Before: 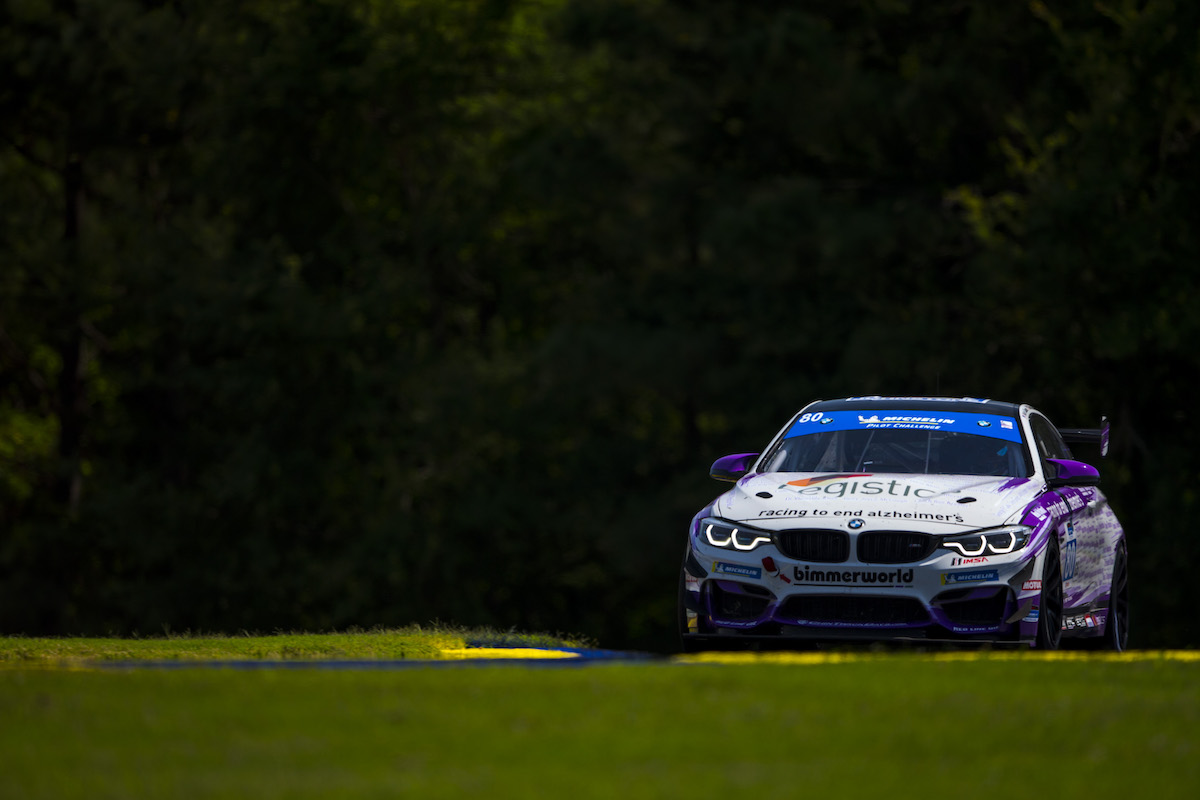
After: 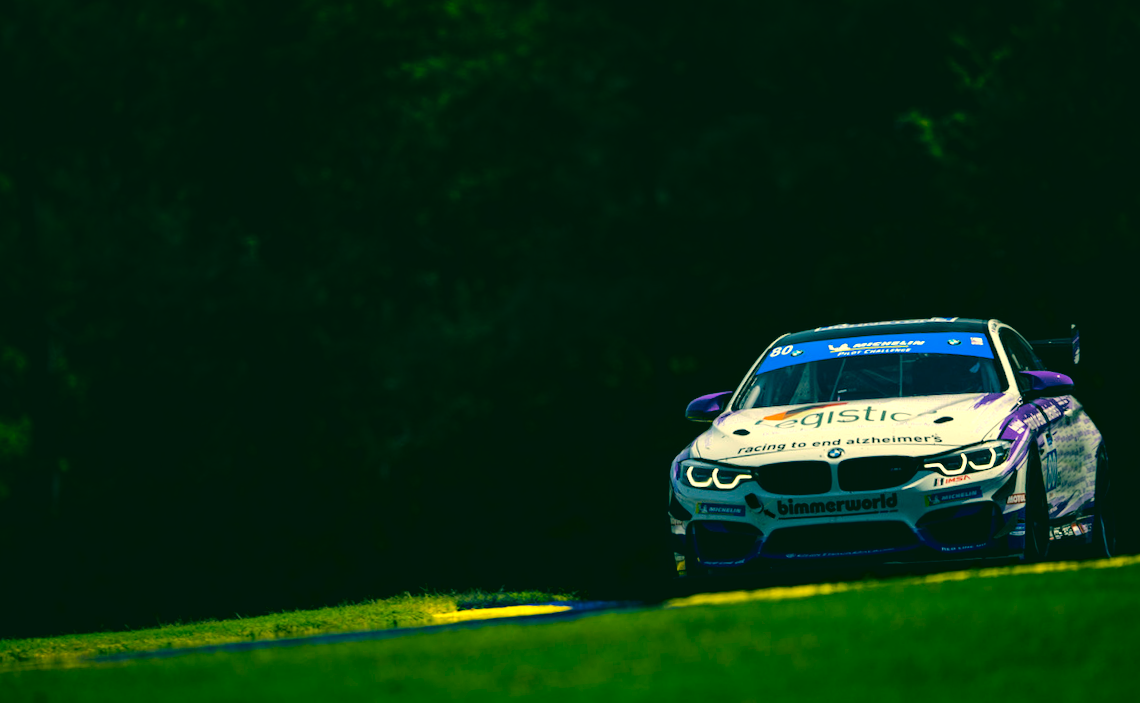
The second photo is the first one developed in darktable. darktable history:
contrast equalizer: y [[0.5 ×6], [0.5 ×6], [0.5, 0.5, 0.501, 0.545, 0.707, 0.863], [0 ×6], [0 ×6]]
tone equalizer: -8 EV -0.417 EV, -7 EV -0.389 EV, -6 EV -0.333 EV, -5 EV -0.222 EV, -3 EV 0.222 EV, -2 EV 0.333 EV, -1 EV 0.389 EV, +0 EV 0.417 EV, edges refinement/feathering 500, mask exposure compensation -1.57 EV, preserve details no
color correction: highlights a* 1.83, highlights b* 34.02, shadows a* -36.68, shadows b* -5.48
local contrast: mode bilateral grid, contrast 100, coarseness 100, detail 165%, midtone range 0.2
rotate and perspective: rotation -5°, crop left 0.05, crop right 0.952, crop top 0.11, crop bottom 0.89
